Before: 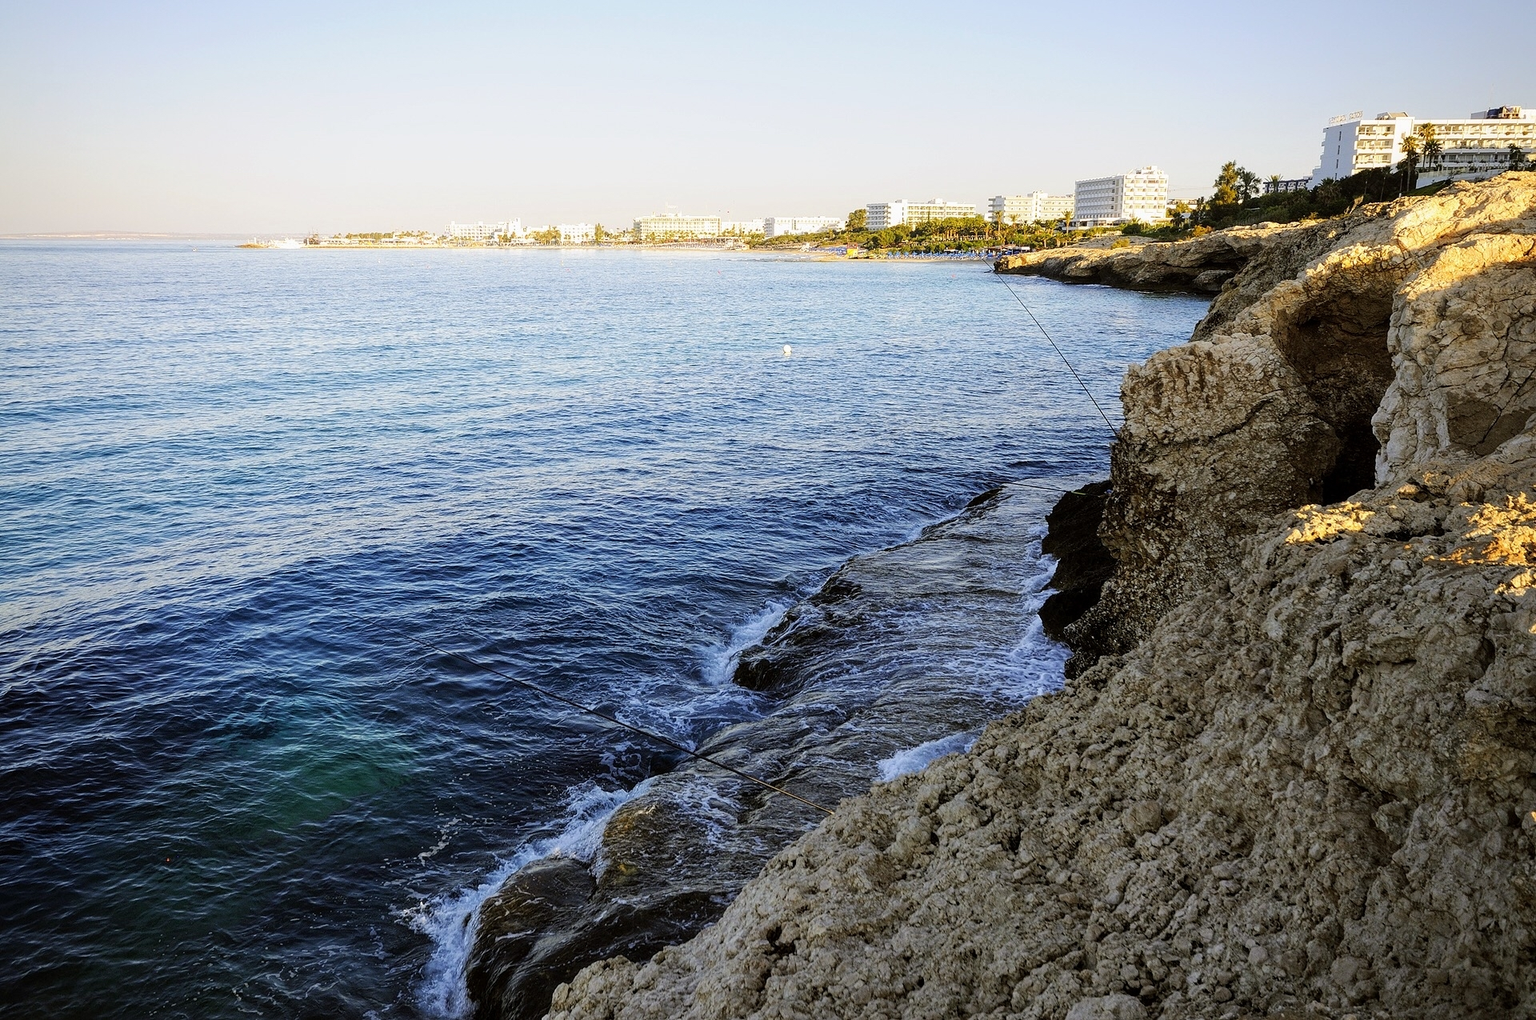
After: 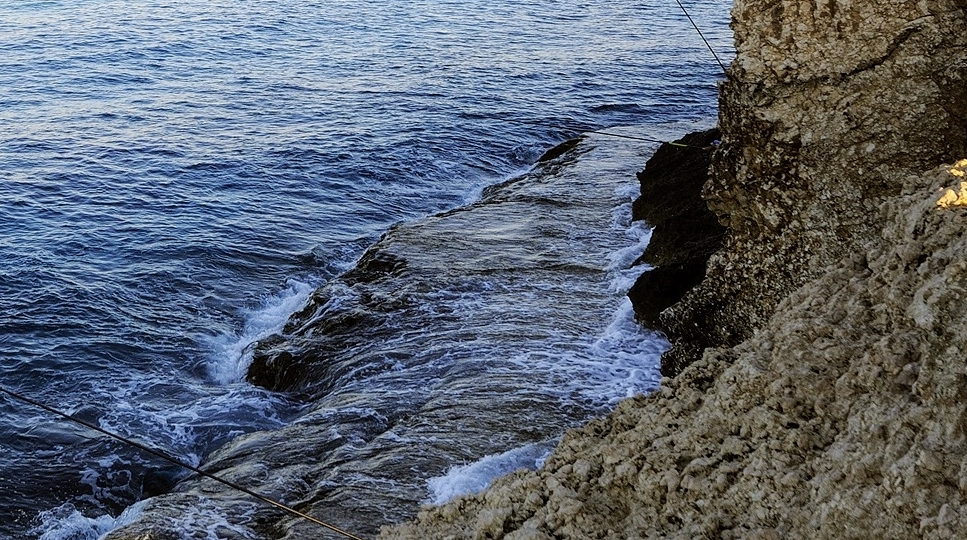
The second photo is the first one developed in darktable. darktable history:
crop: left 34.926%, top 37.081%, right 14.692%, bottom 20.023%
